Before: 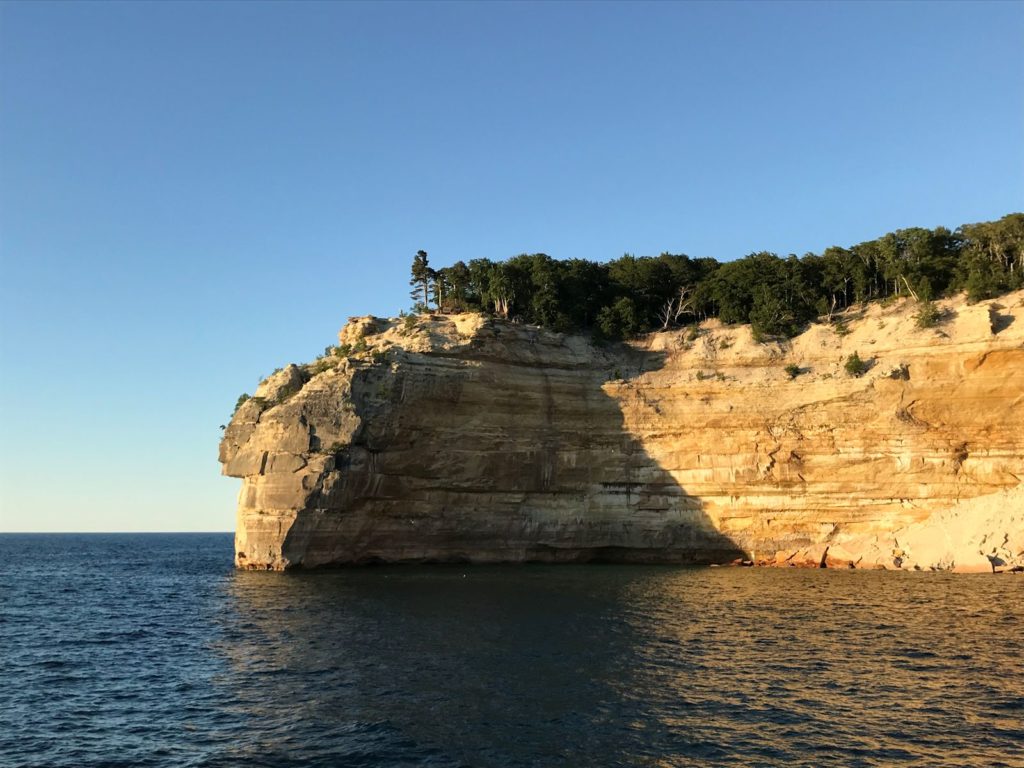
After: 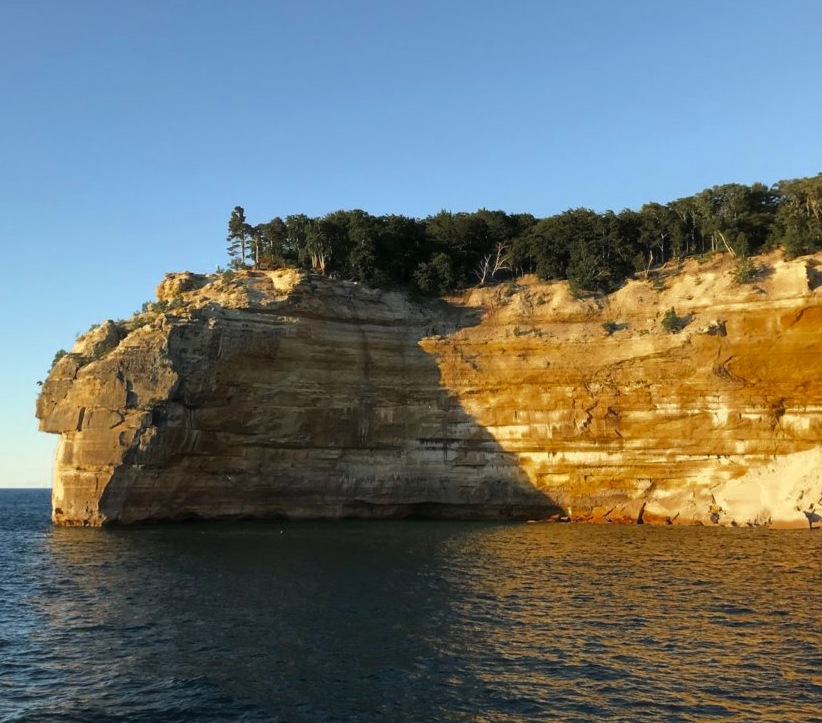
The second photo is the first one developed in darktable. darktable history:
haze removal: strength -0.044, adaptive false
crop and rotate: left 17.956%, top 5.796%, right 1.73%
color zones: curves: ch0 [(0.11, 0.396) (0.195, 0.36) (0.25, 0.5) (0.303, 0.412) (0.357, 0.544) (0.75, 0.5) (0.967, 0.328)]; ch1 [(0, 0.468) (0.112, 0.512) (0.202, 0.6) (0.25, 0.5) (0.307, 0.352) (0.357, 0.544) (0.75, 0.5) (0.963, 0.524)]
